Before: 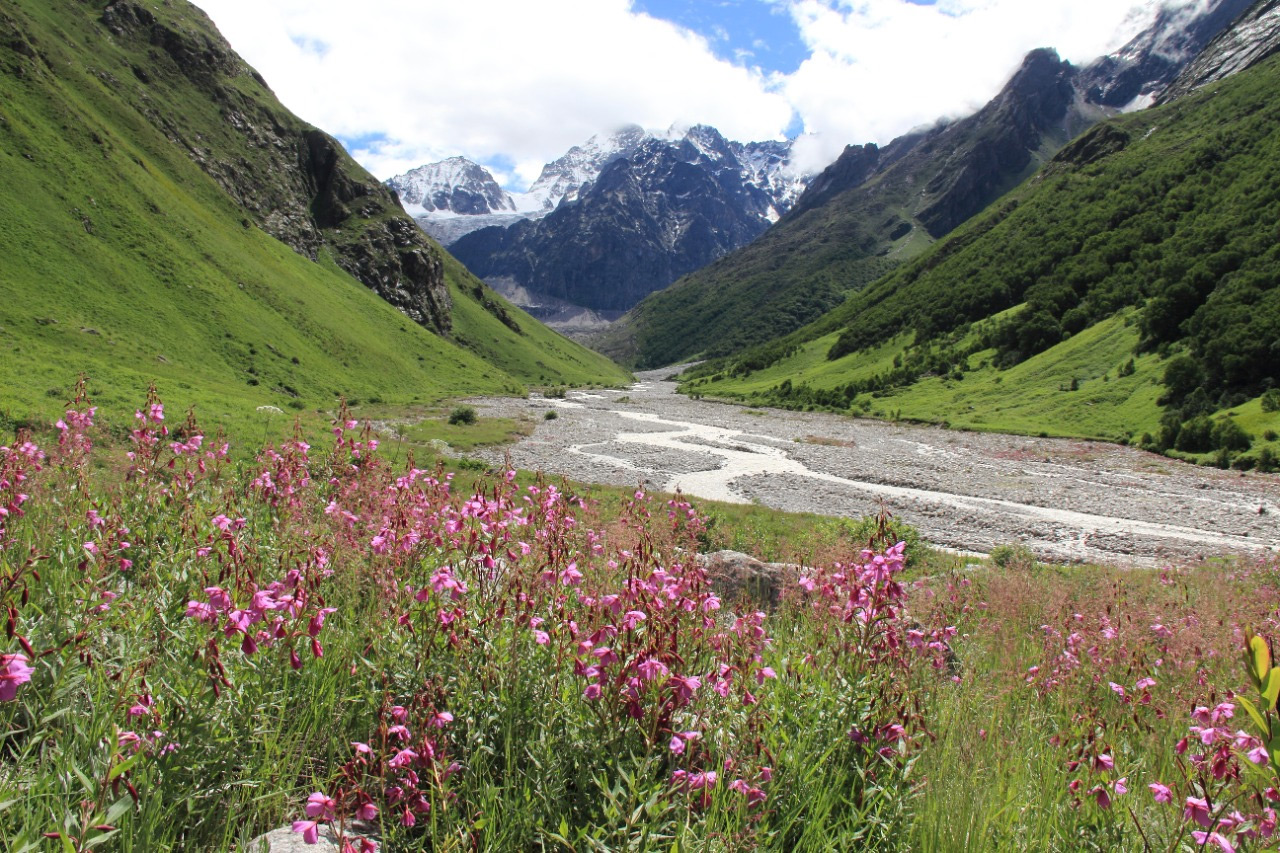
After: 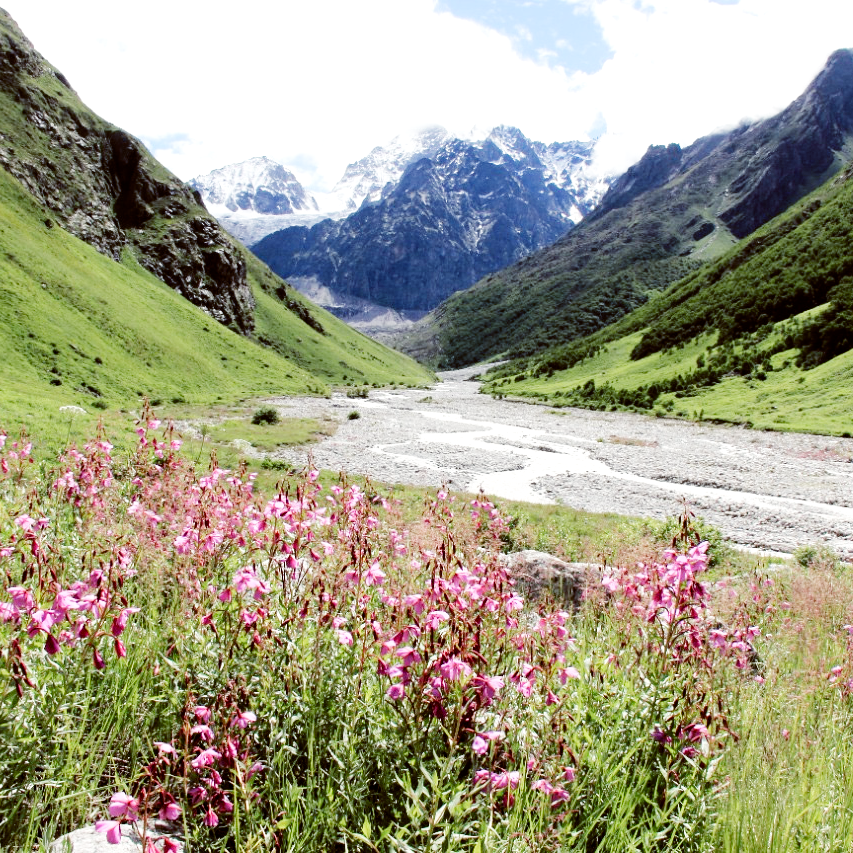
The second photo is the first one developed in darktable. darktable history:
color balance: lift [1, 1.015, 1.004, 0.985], gamma [1, 0.958, 0.971, 1.042], gain [1, 0.956, 0.977, 1.044]
exposure: black level correction 0, exposure 1.2 EV, compensate exposure bias true, compensate highlight preservation false
crop and rotate: left 15.446%, right 17.836%
filmic rgb: middle gray luminance 29%, black relative exposure -10.3 EV, white relative exposure 5.5 EV, threshold 6 EV, target black luminance 0%, hardness 3.95, latitude 2.04%, contrast 1.132, highlights saturation mix 5%, shadows ↔ highlights balance 15.11%, add noise in highlights 0, preserve chrominance no, color science v3 (2019), use custom middle-gray values true, iterations of high-quality reconstruction 0, contrast in highlights soft, enable highlight reconstruction true
tone equalizer: -8 EV -0.75 EV, -7 EV -0.7 EV, -6 EV -0.6 EV, -5 EV -0.4 EV, -3 EV 0.4 EV, -2 EV 0.6 EV, -1 EV 0.7 EV, +0 EV 0.75 EV, edges refinement/feathering 500, mask exposure compensation -1.57 EV, preserve details no
